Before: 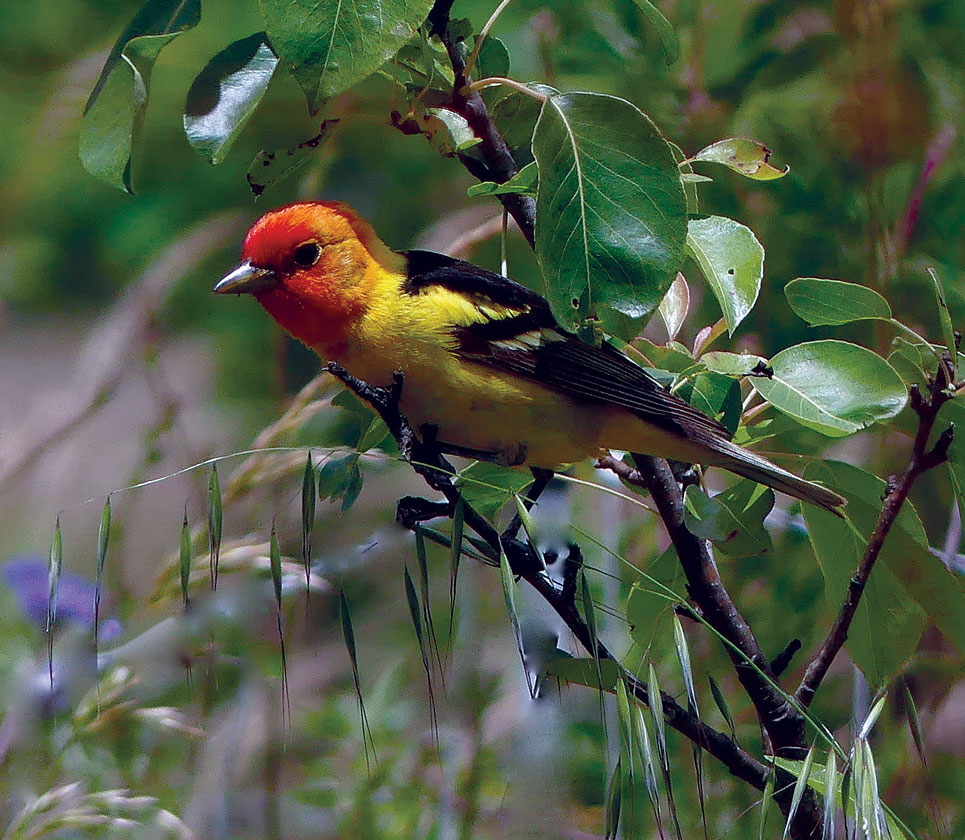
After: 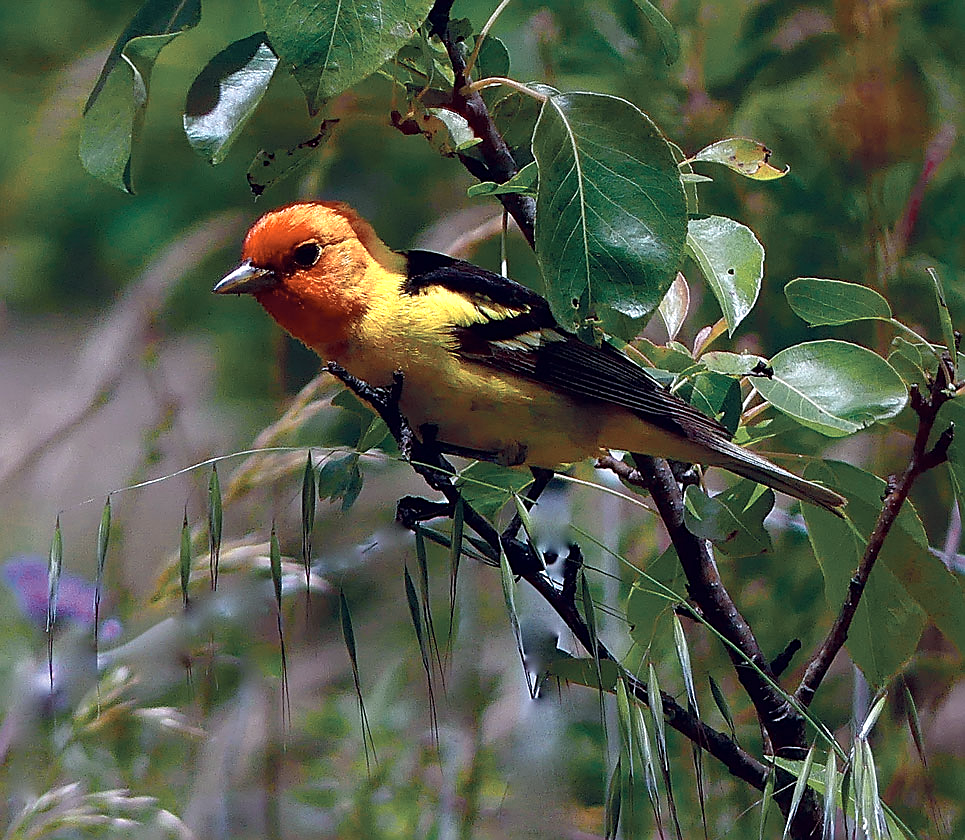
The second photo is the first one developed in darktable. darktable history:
sharpen: on, module defaults
color zones: curves: ch0 [(0.018, 0.548) (0.197, 0.654) (0.425, 0.447) (0.605, 0.658) (0.732, 0.579)]; ch1 [(0.105, 0.531) (0.224, 0.531) (0.386, 0.39) (0.618, 0.456) (0.732, 0.456) (0.956, 0.421)]; ch2 [(0.039, 0.583) (0.215, 0.465) (0.399, 0.544) (0.465, 0.548) (0.614, 0.447) (0.724, 0.43) (0.882, 0.623) (0.956, 0.632)]
